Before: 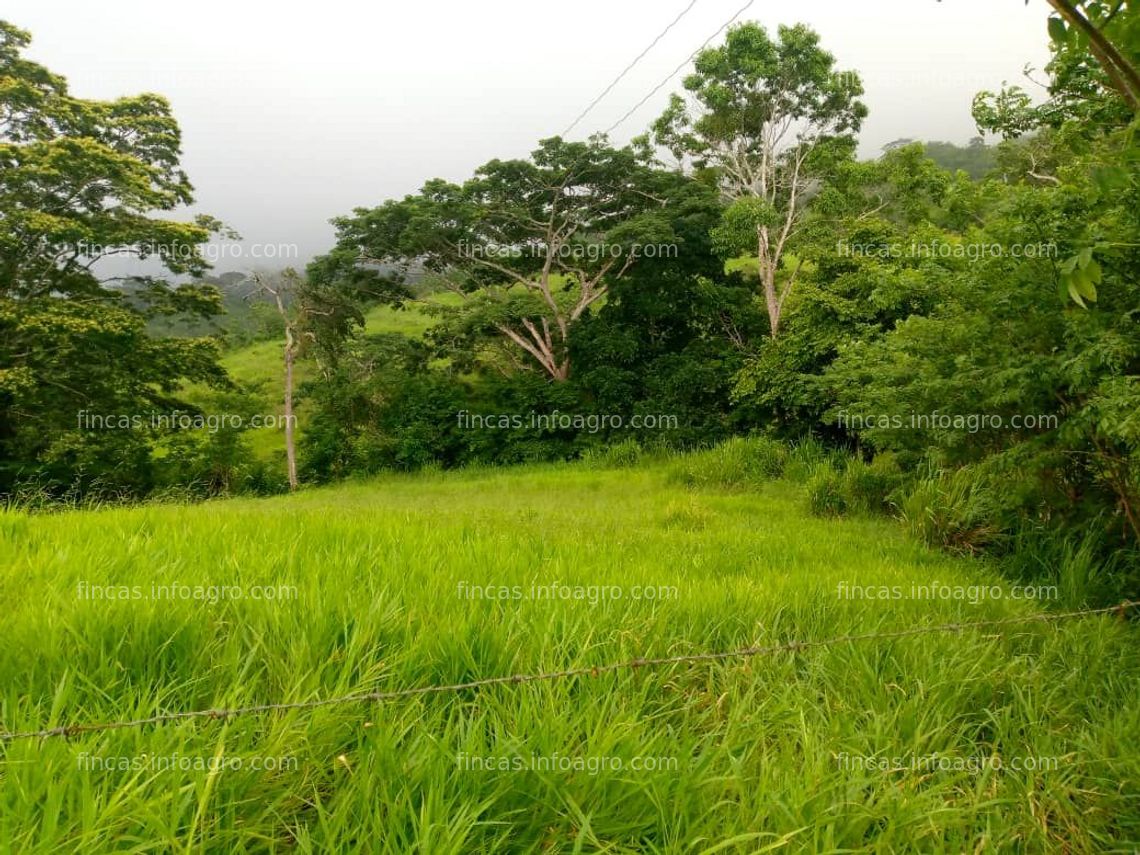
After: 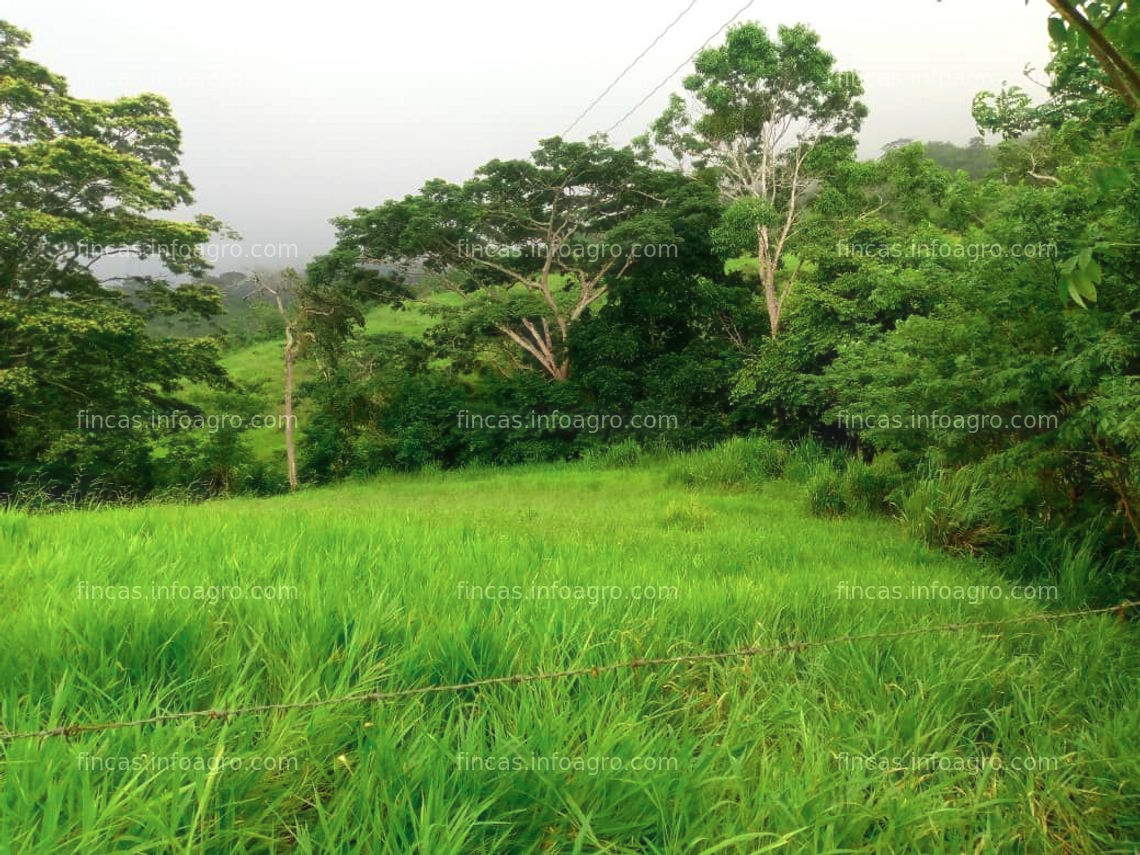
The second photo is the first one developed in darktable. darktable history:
haze removal: strength -0.097, compatibility mode true, adaptive false
tone equalizer: on, module defaults
velvia: strength 14.95%
color zones: curves: ch0 [(0.006, 0.385) (0.143, 0.563) (0.243, 0.321) (0.352, 0.464) (0.516, 0.456) (0.625, 0.5) (0.75, 0.5) (0.875, 0.5)]; ch1 [(0, 0.5) (0.134, 0.504) (0.246, 0.463) (0.421, 0.515) (0.5, 0.56) (0.625, 0.5) (0.75, 0.5) (0.875, 0.5)]; ch2 [(0, 0.5) (0.131, 0.426) (0.307, 0.289) (0.38, 0.188) (0.513, 0.216) (0.625, 0.548) (0.75, 0.468) (0.838, 0.396) (0.971, 0.311)], mix -120.94%
